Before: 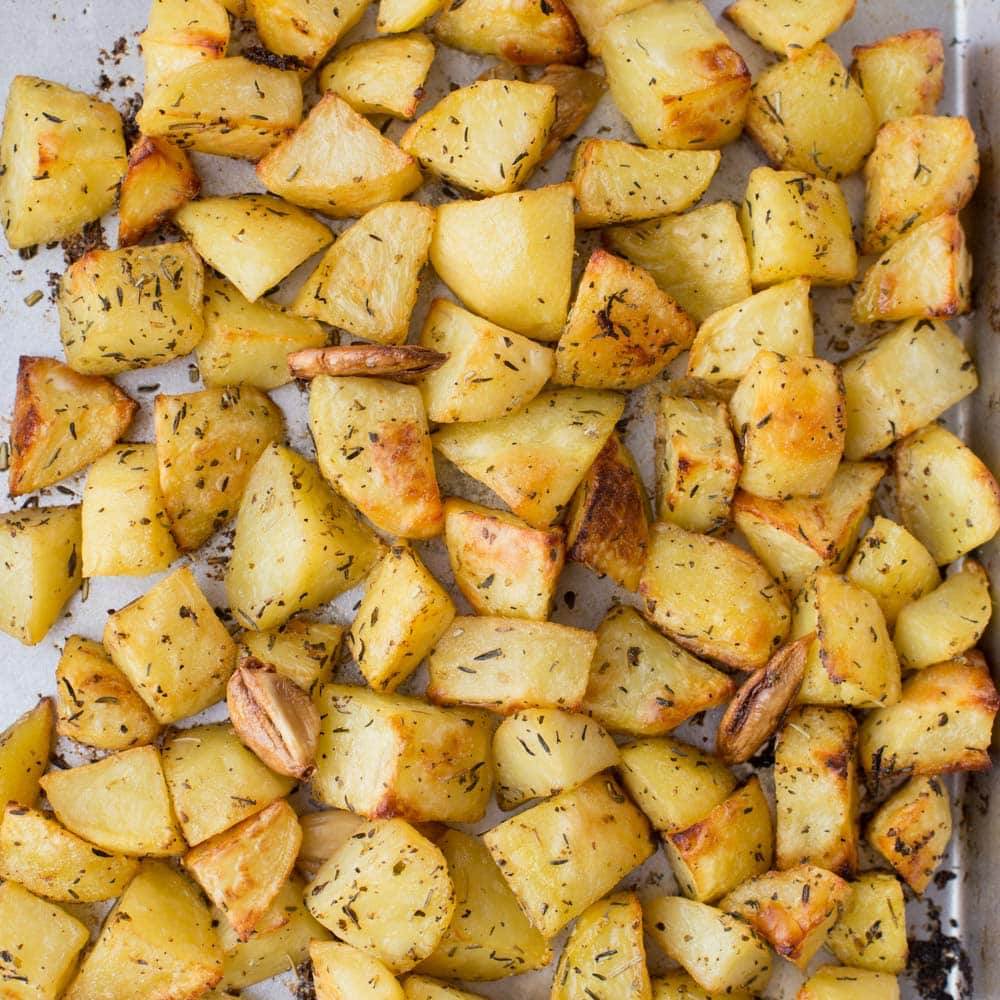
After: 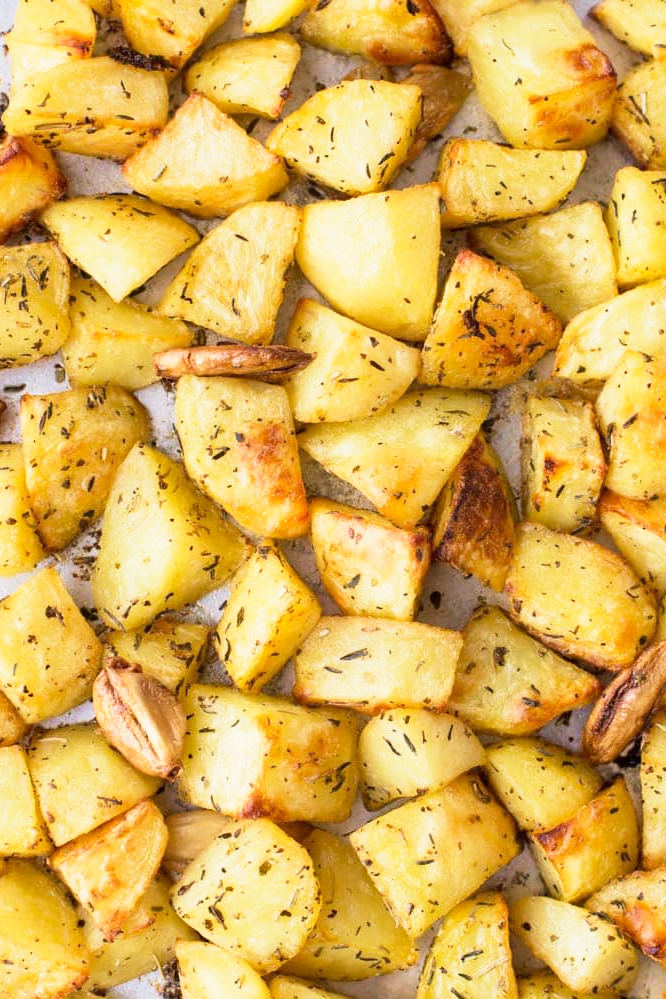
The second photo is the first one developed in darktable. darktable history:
base curve: curves: ch0 [(0, 0) (0.579, 0.807) (1, 1)], preserve colors none
crop and rotate: left 13.422%, right 19.953%
velvia: on, module defaults
